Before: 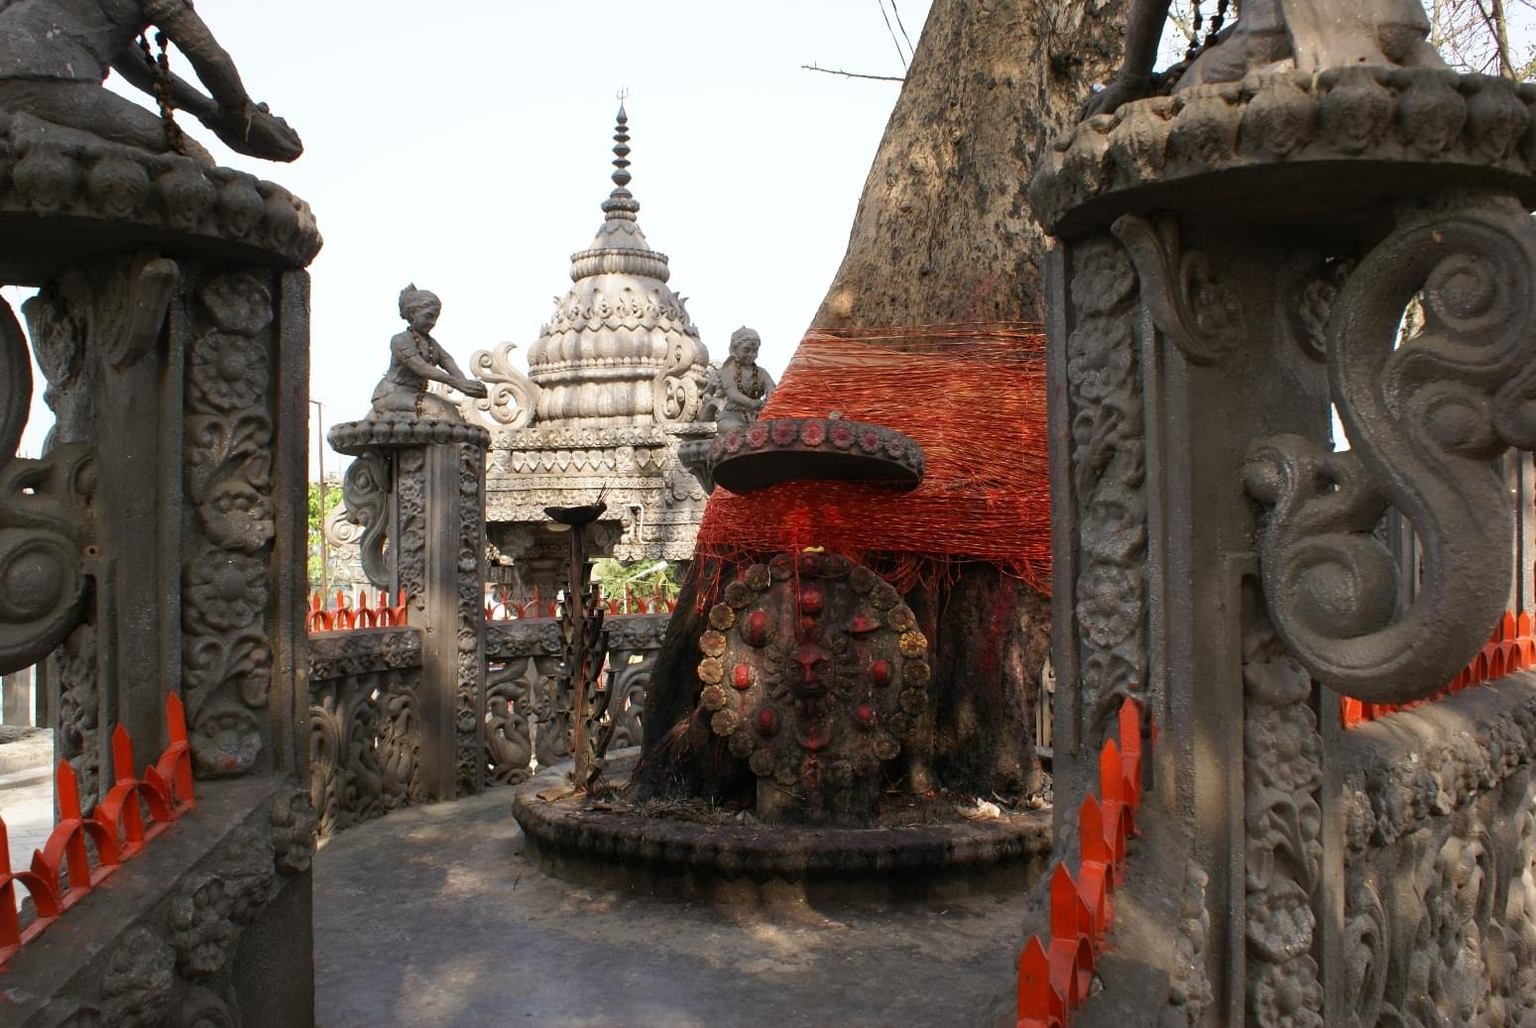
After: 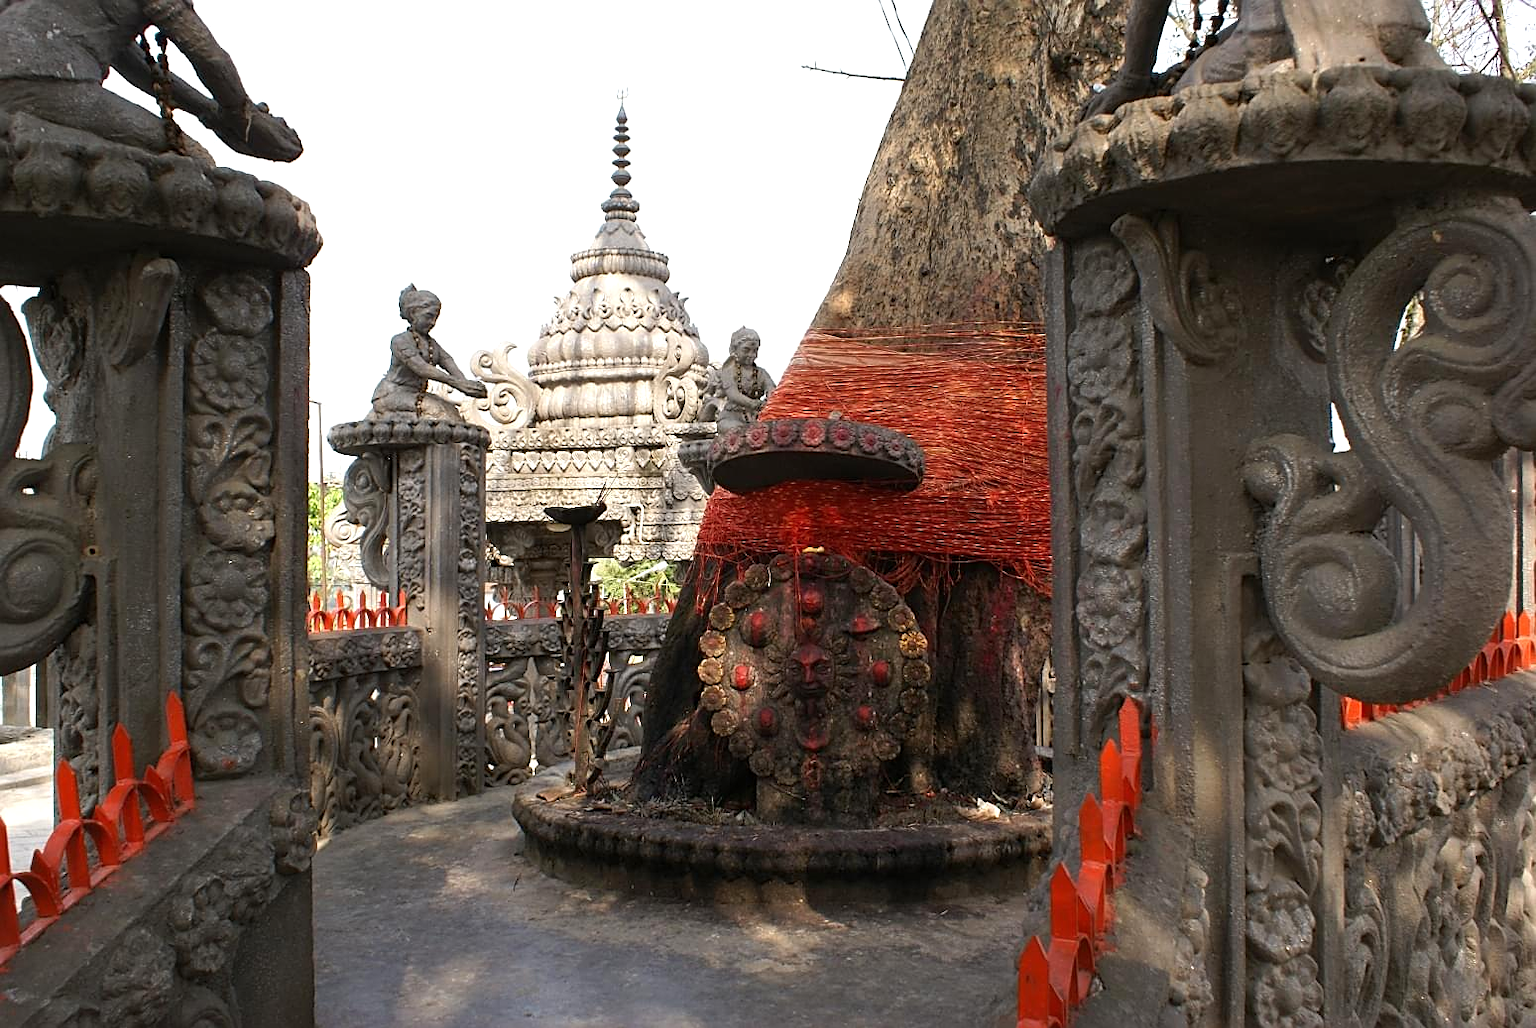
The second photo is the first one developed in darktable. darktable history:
exposure: exposure 0.29 EV, compensate highlight preservation false
sharpen: radius 1.967
